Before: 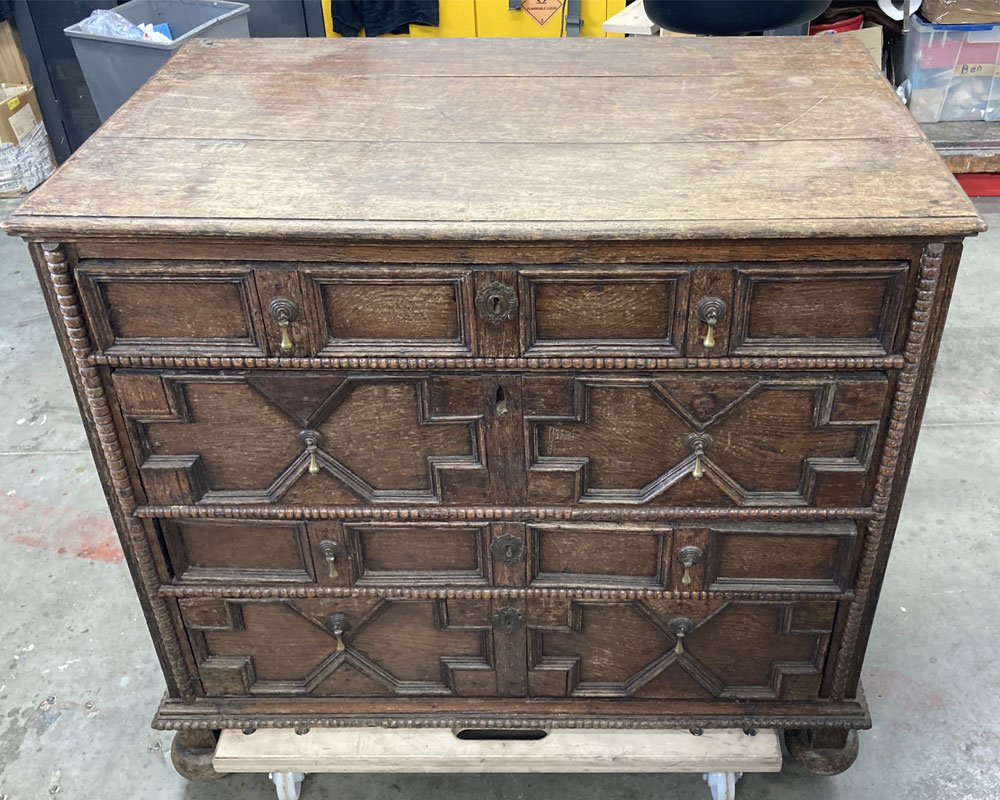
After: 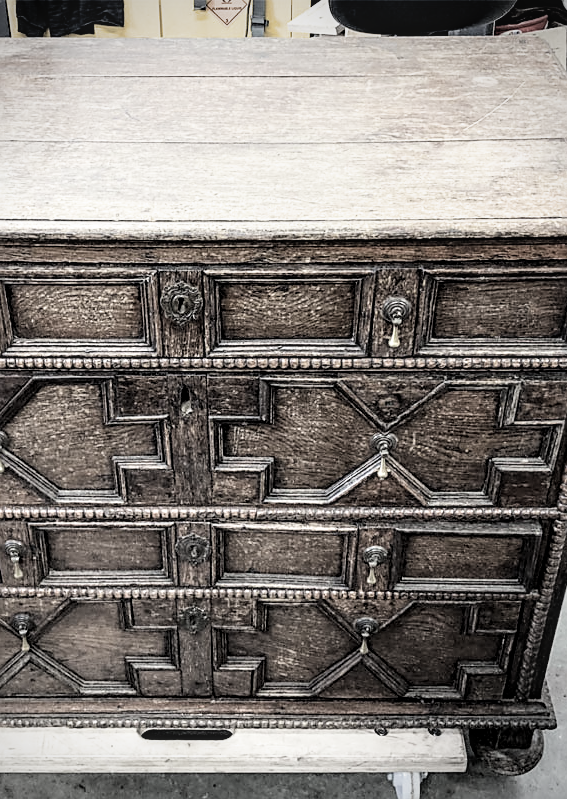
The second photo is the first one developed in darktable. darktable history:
sharpen: on, module defaults
filmic rgb: black relative exposure -3.96 EV, white relative exposure 2.99 EV, hardness 2.99, contrast 1.498
color correction: highlights b* 0.001, saturation 0.474
local contrast: detail 130%
vignetting: on, module defaults
crop: left 31.541%, top 0.018%, right 11.69%
color balance rgb: perceptual saturation grading › global saturation 0.267%, global vibrance 9.474%
exposure: exposure 0.602 EV, compensate highlight preservation false
